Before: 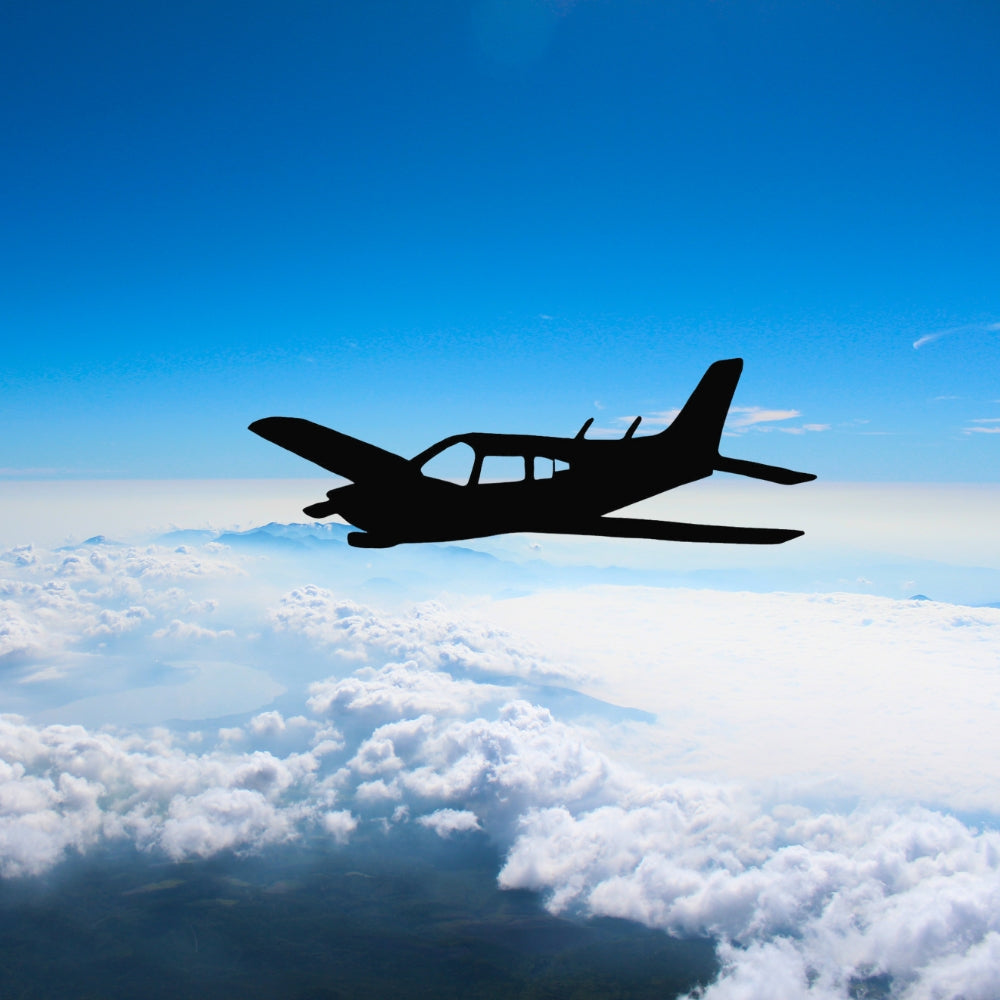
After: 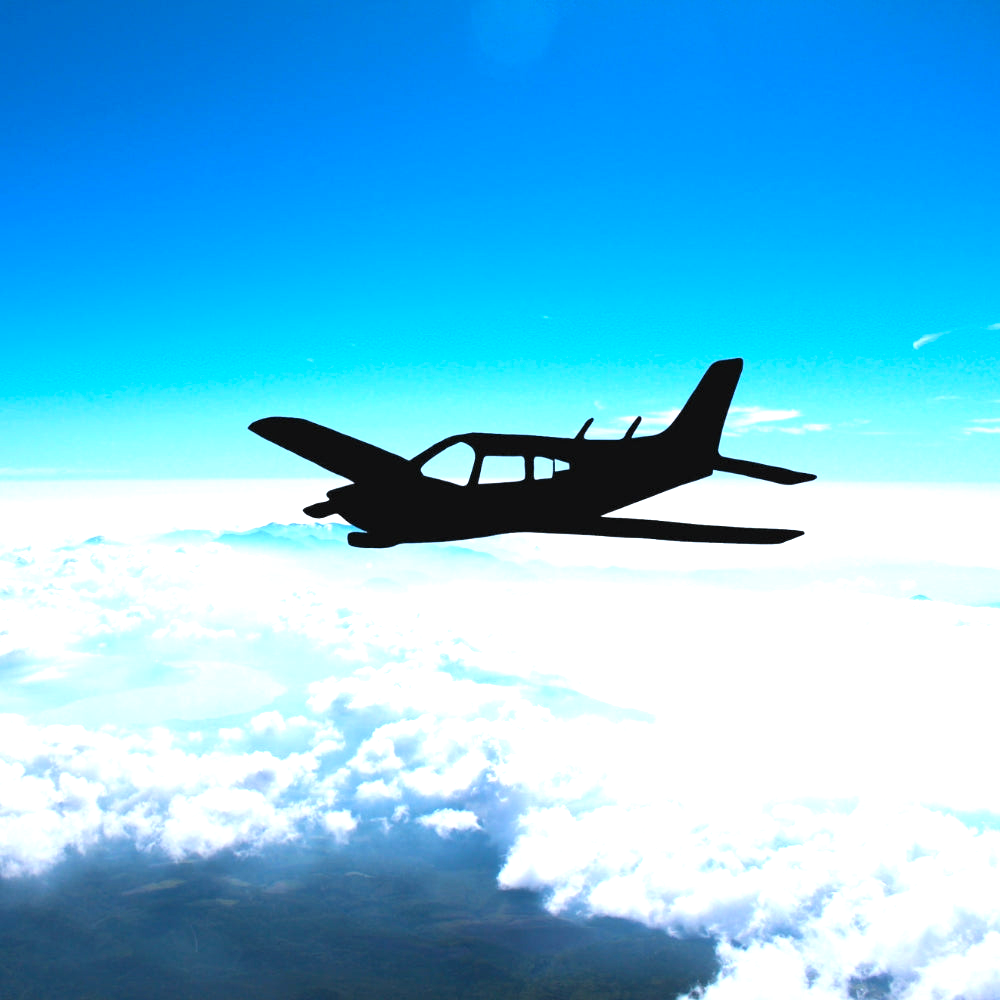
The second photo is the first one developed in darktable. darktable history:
color correction: highlights a* -0.772, highlights b* -8.92
tone equalizer: on, module defaults
exposure: black level correction 0, exposure 1 EV, compensate exposure bias true, compensate highlight preservation false
